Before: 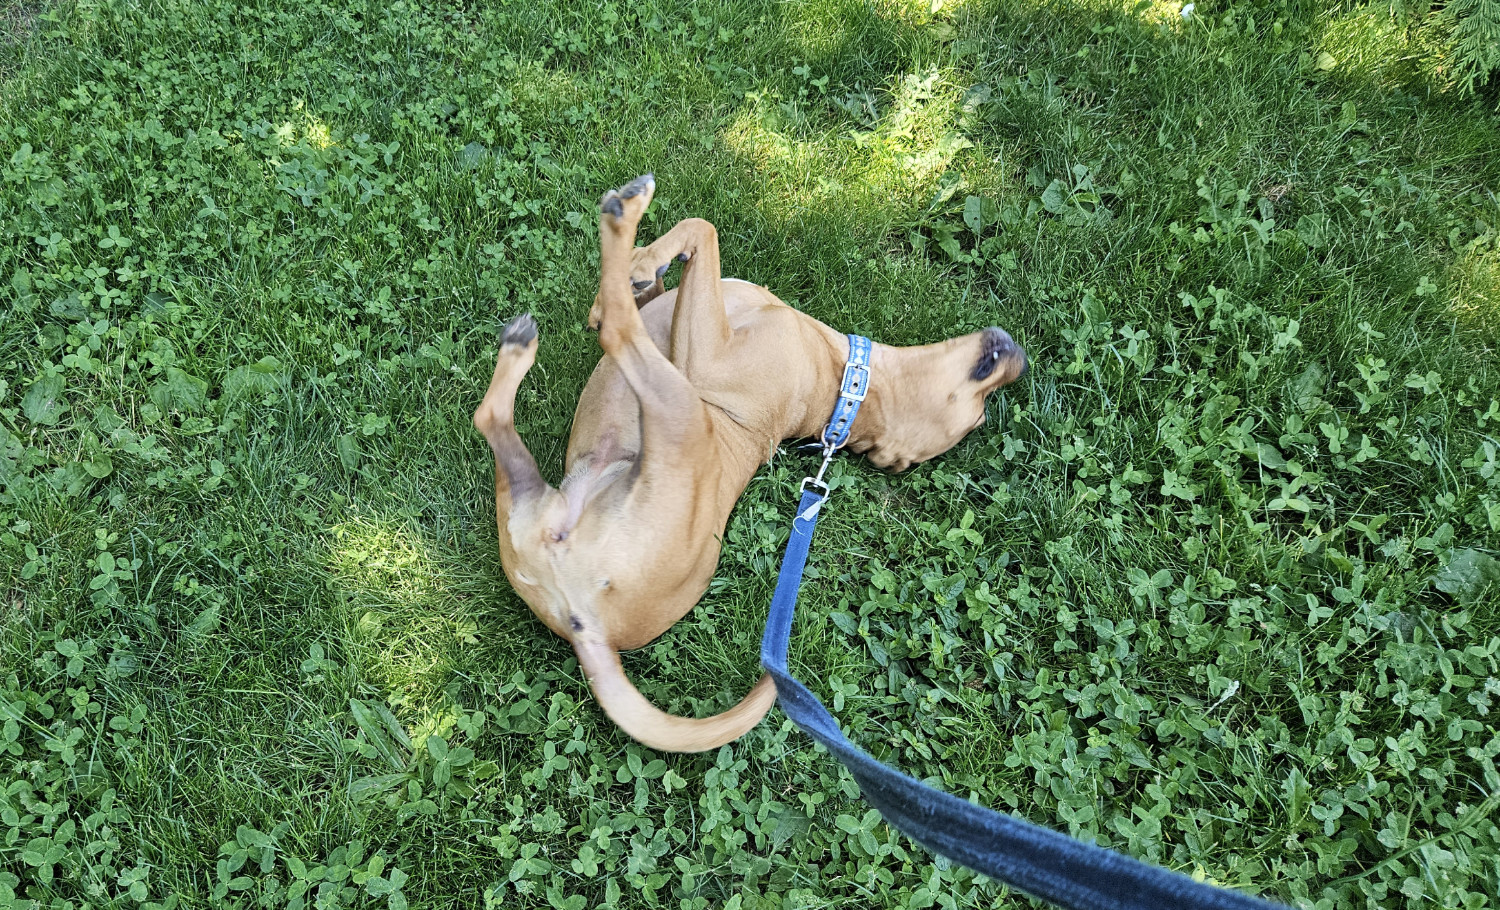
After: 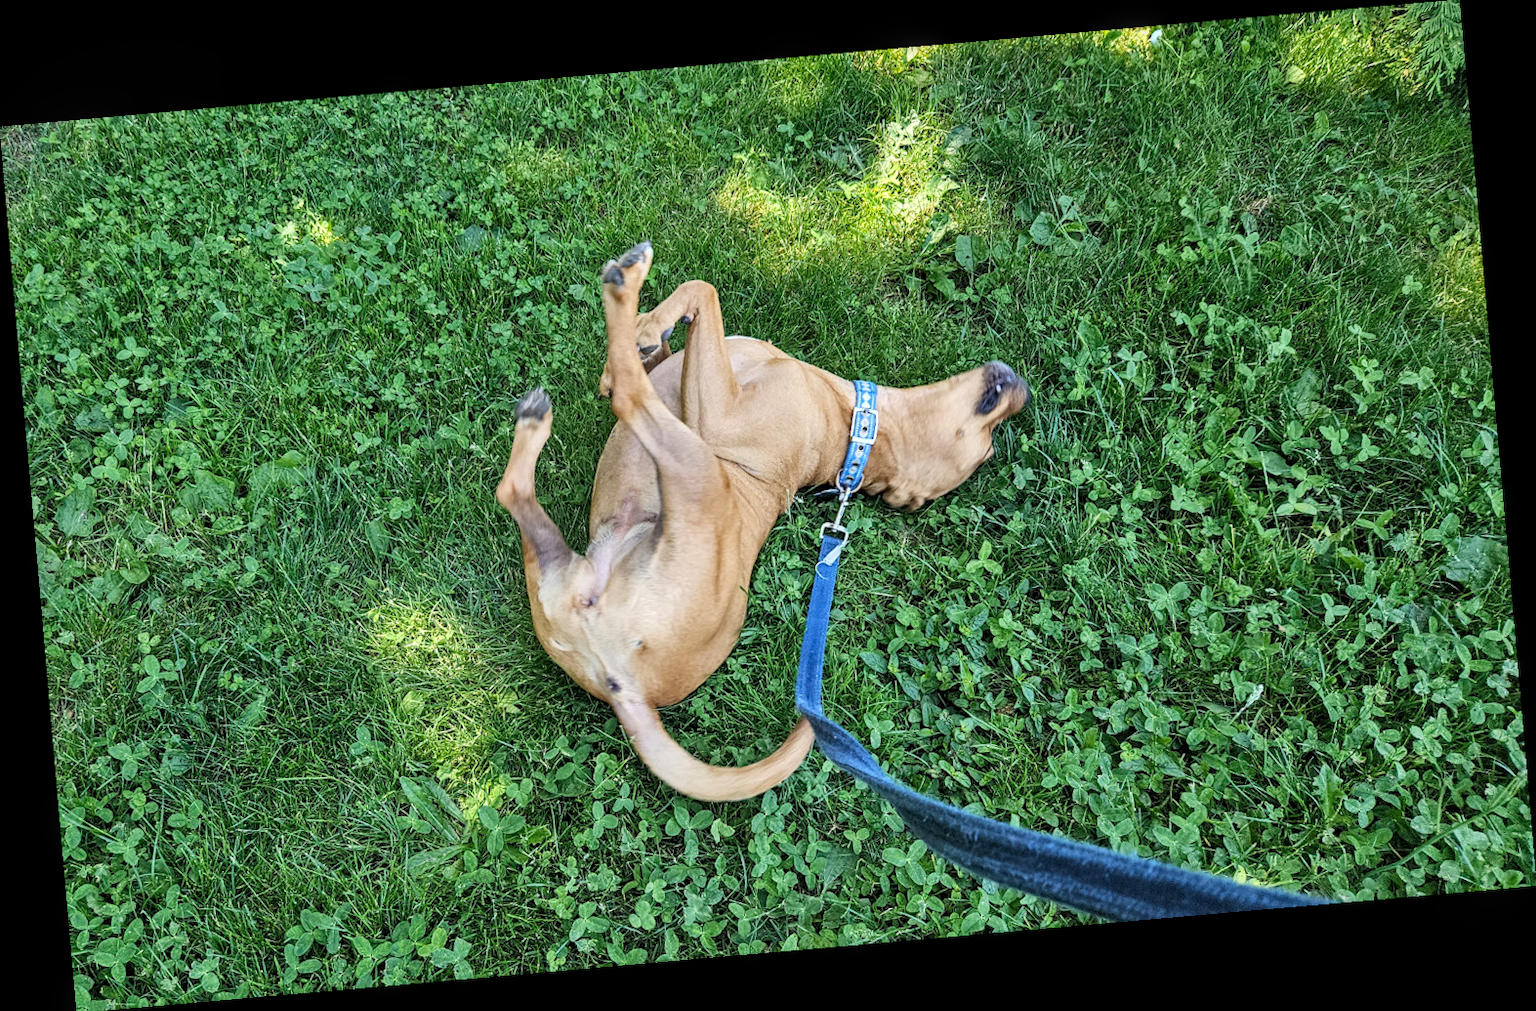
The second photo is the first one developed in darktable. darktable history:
local contrast: on, module defaults
rotate and perspective: rotation -4.98°, automatic cropping off
